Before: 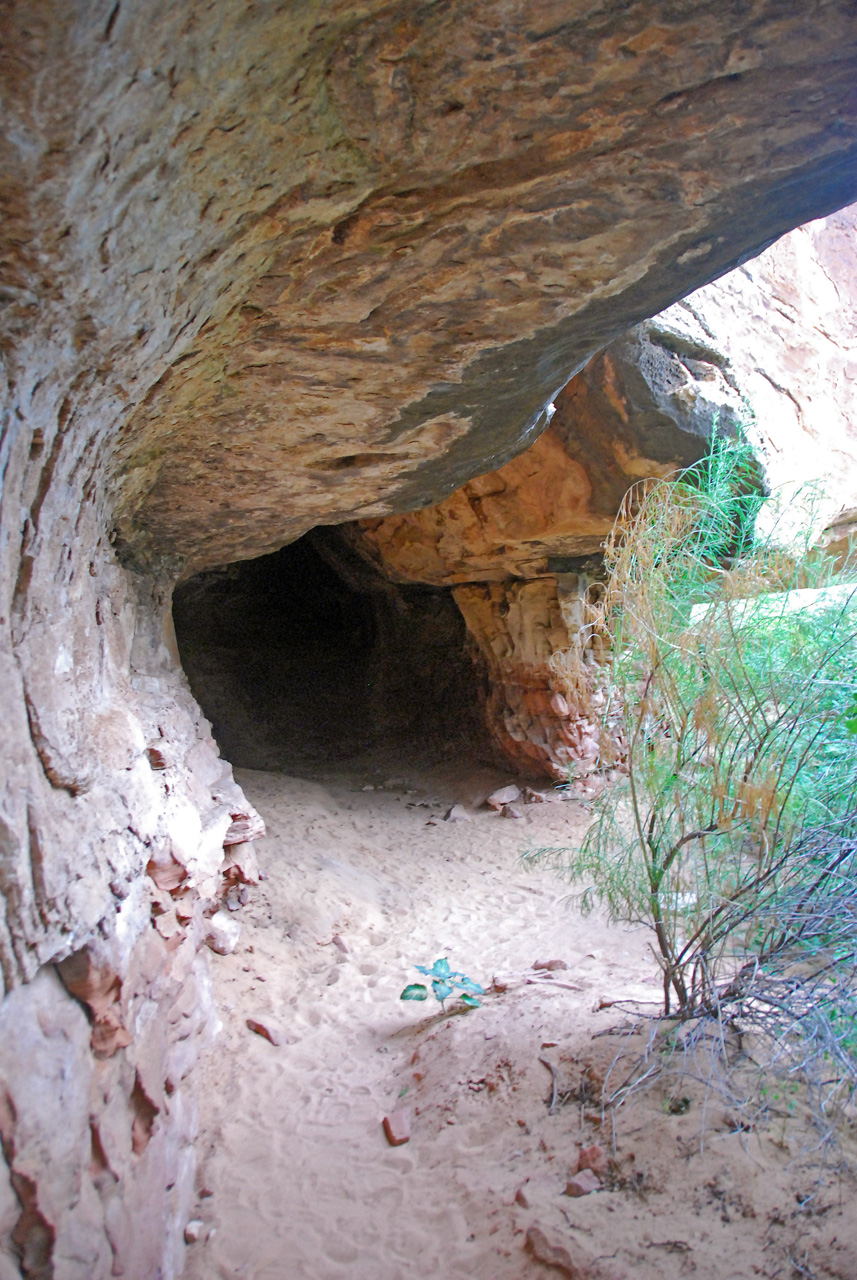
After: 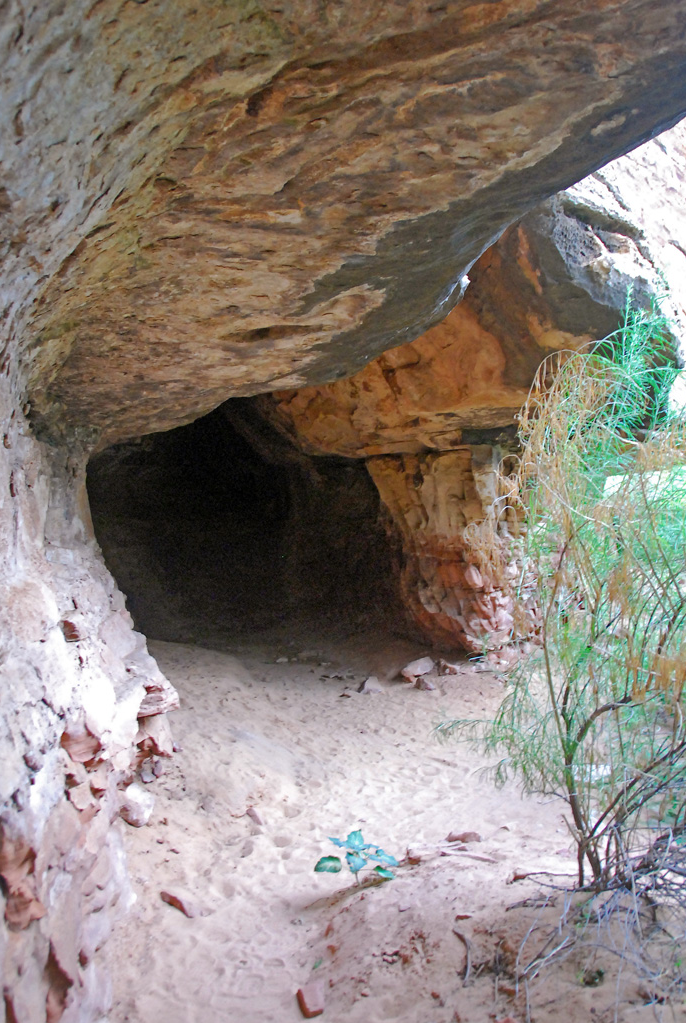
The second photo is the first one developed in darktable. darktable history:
crop and rotate: left 10.065%, top 10.006%, right 9.815%, bottom 10.031%
